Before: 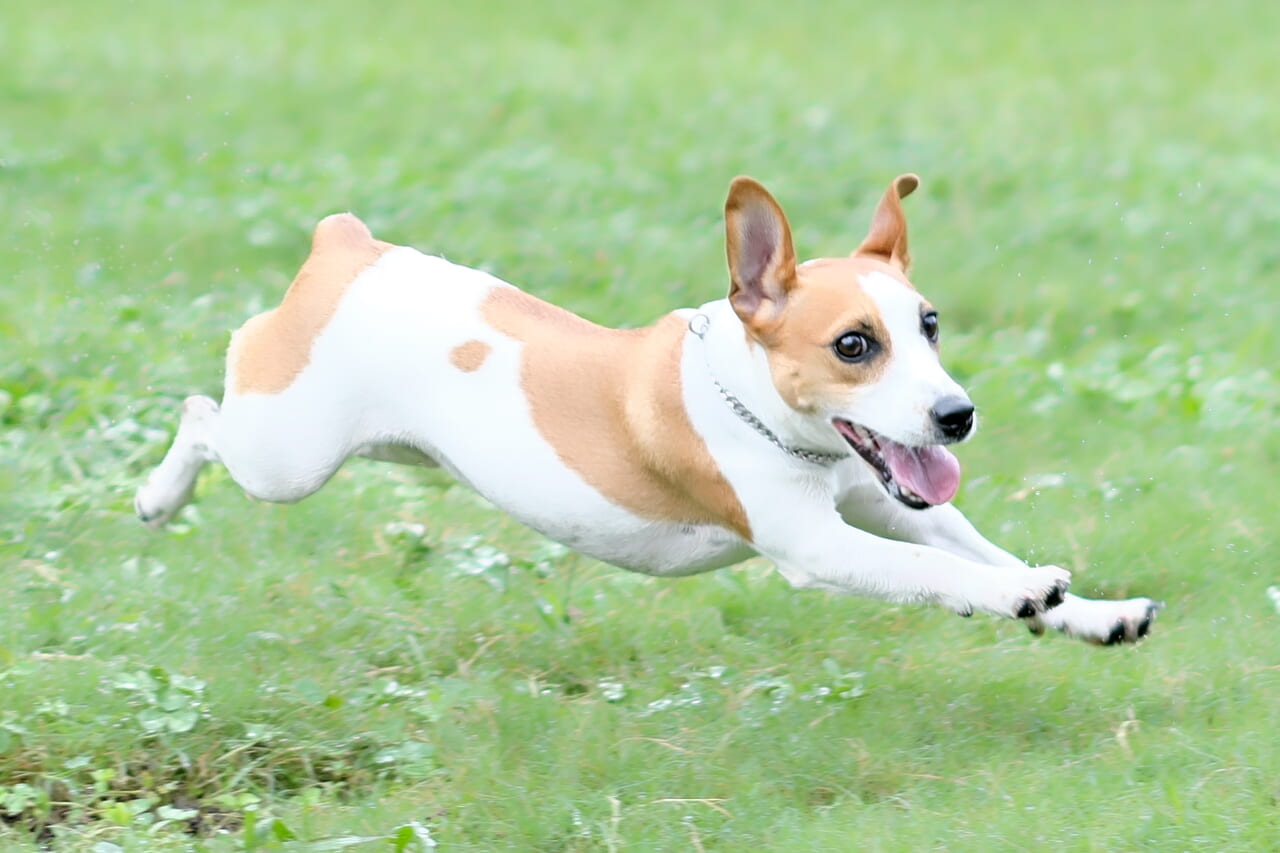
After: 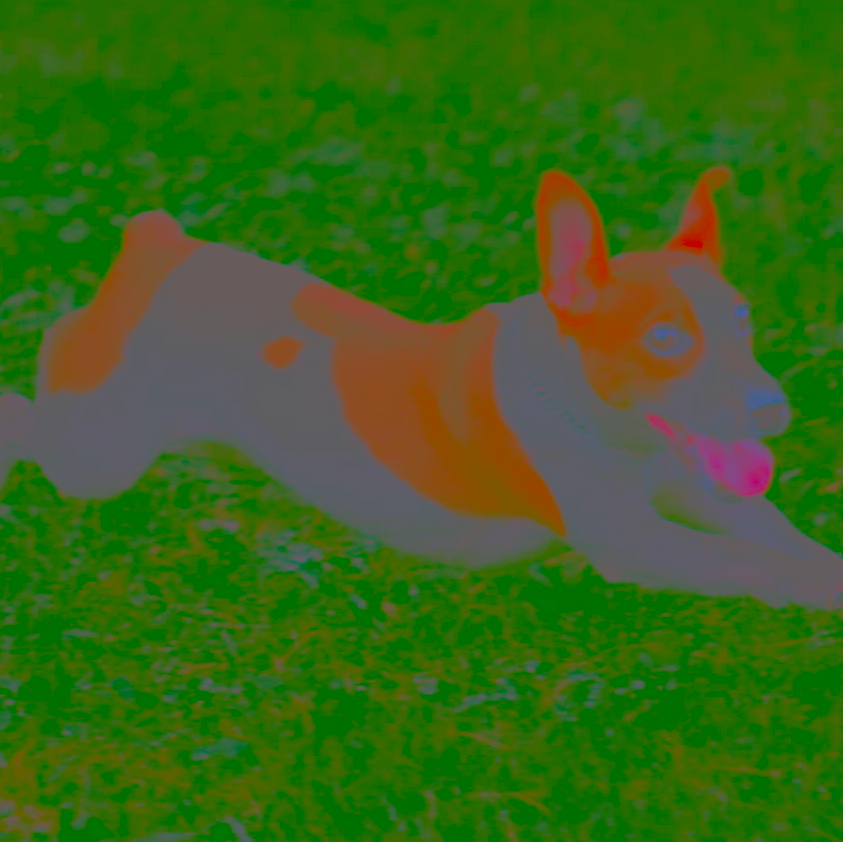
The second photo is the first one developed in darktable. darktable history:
base curve: curves: ch0 [(0, 0) (0.028, 0.03) (0.121, 0.232) (0.46, 0.748) (0.859, 0.968) (1, 1)]
crop and rotate: left 14.292%, right 19.041%
lowpass: radius 4, soften with bilateral filter, unbound 0
color correction: highlights a* 12.23, highlights b* 5.41
exposure: black level correction 0, exposure 1 EV, compensate exposure bias true, compensate highlight preservation false
local contrast: highlights 100%, shadows 100%, detail 120%, midtone range 0.2
rotate and perspective: rotation -0.45°, automatic cropping original format, crop left 0.008, crop right 0.992, crop top 0.012, crop bottom 0.988
contrast brightness saturation: contrast -0.99, brightness -0.17, saturation 0.75
